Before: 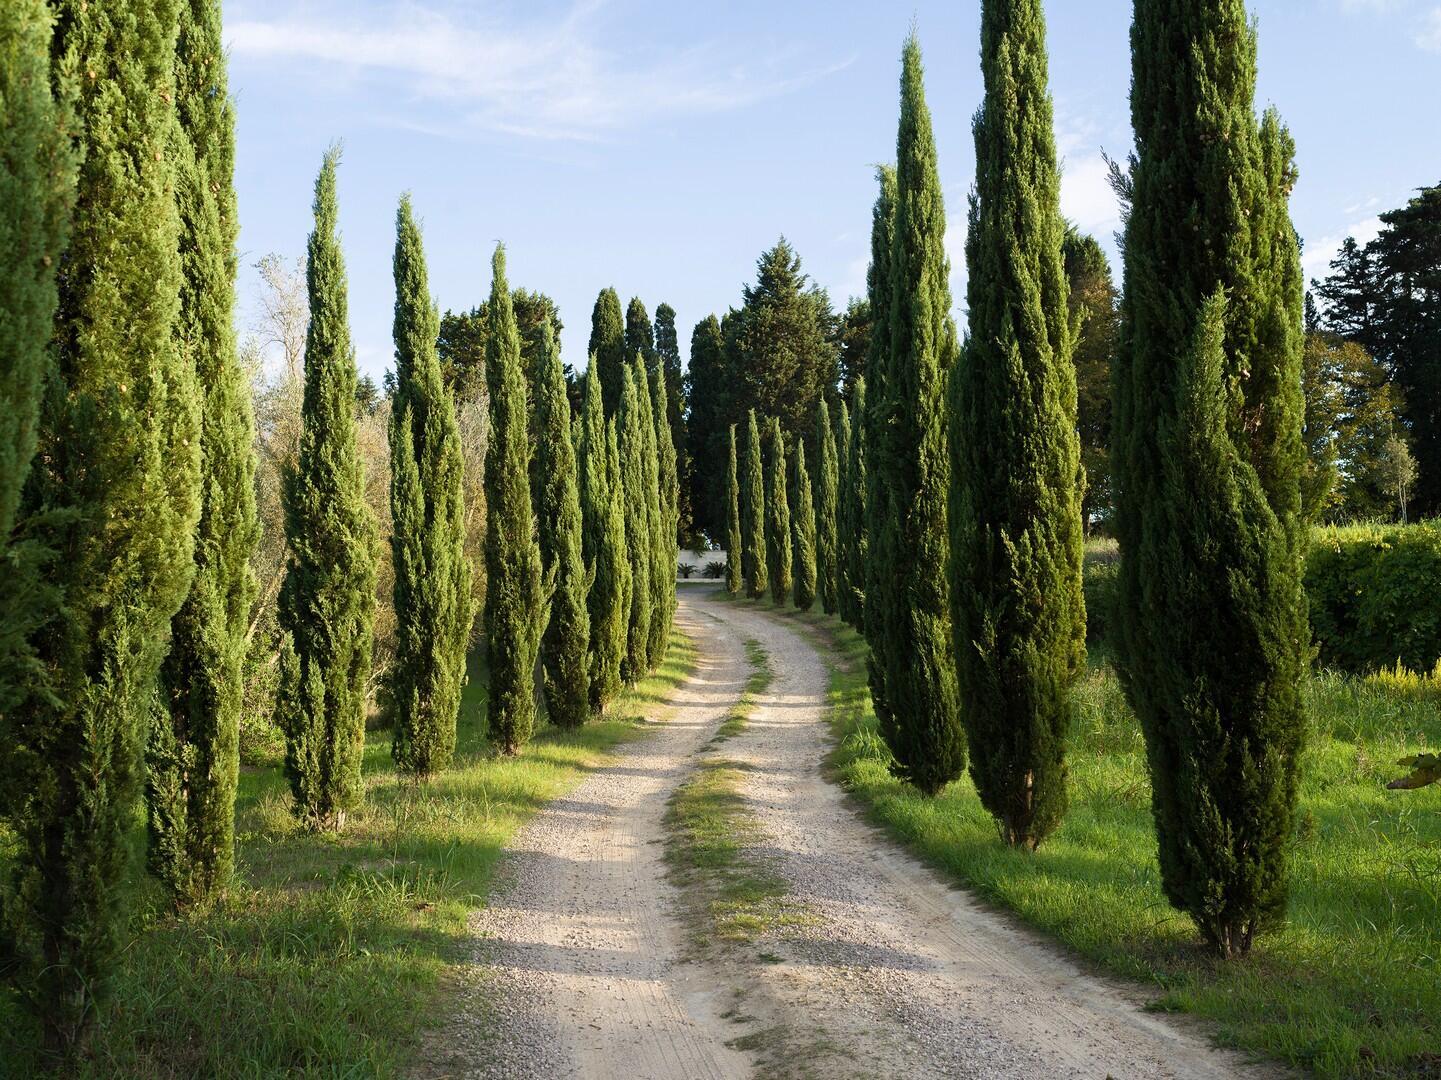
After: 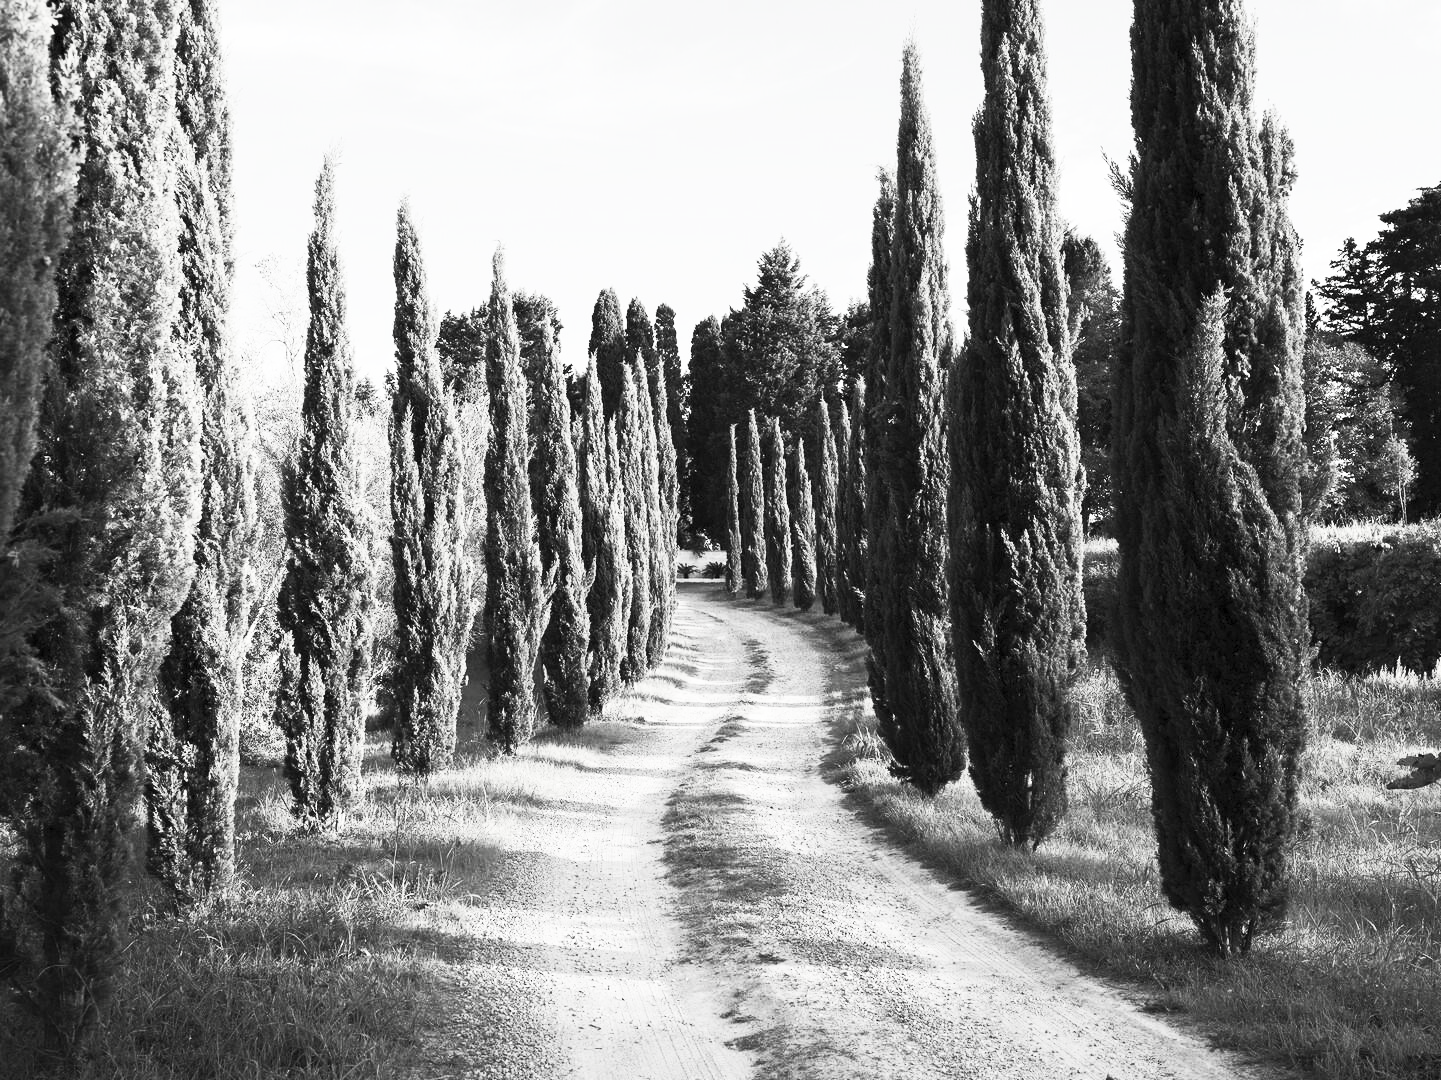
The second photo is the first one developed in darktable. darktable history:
contrast brightness saturation: contrast 0.523, brightness 0.463, saturation -0.982
